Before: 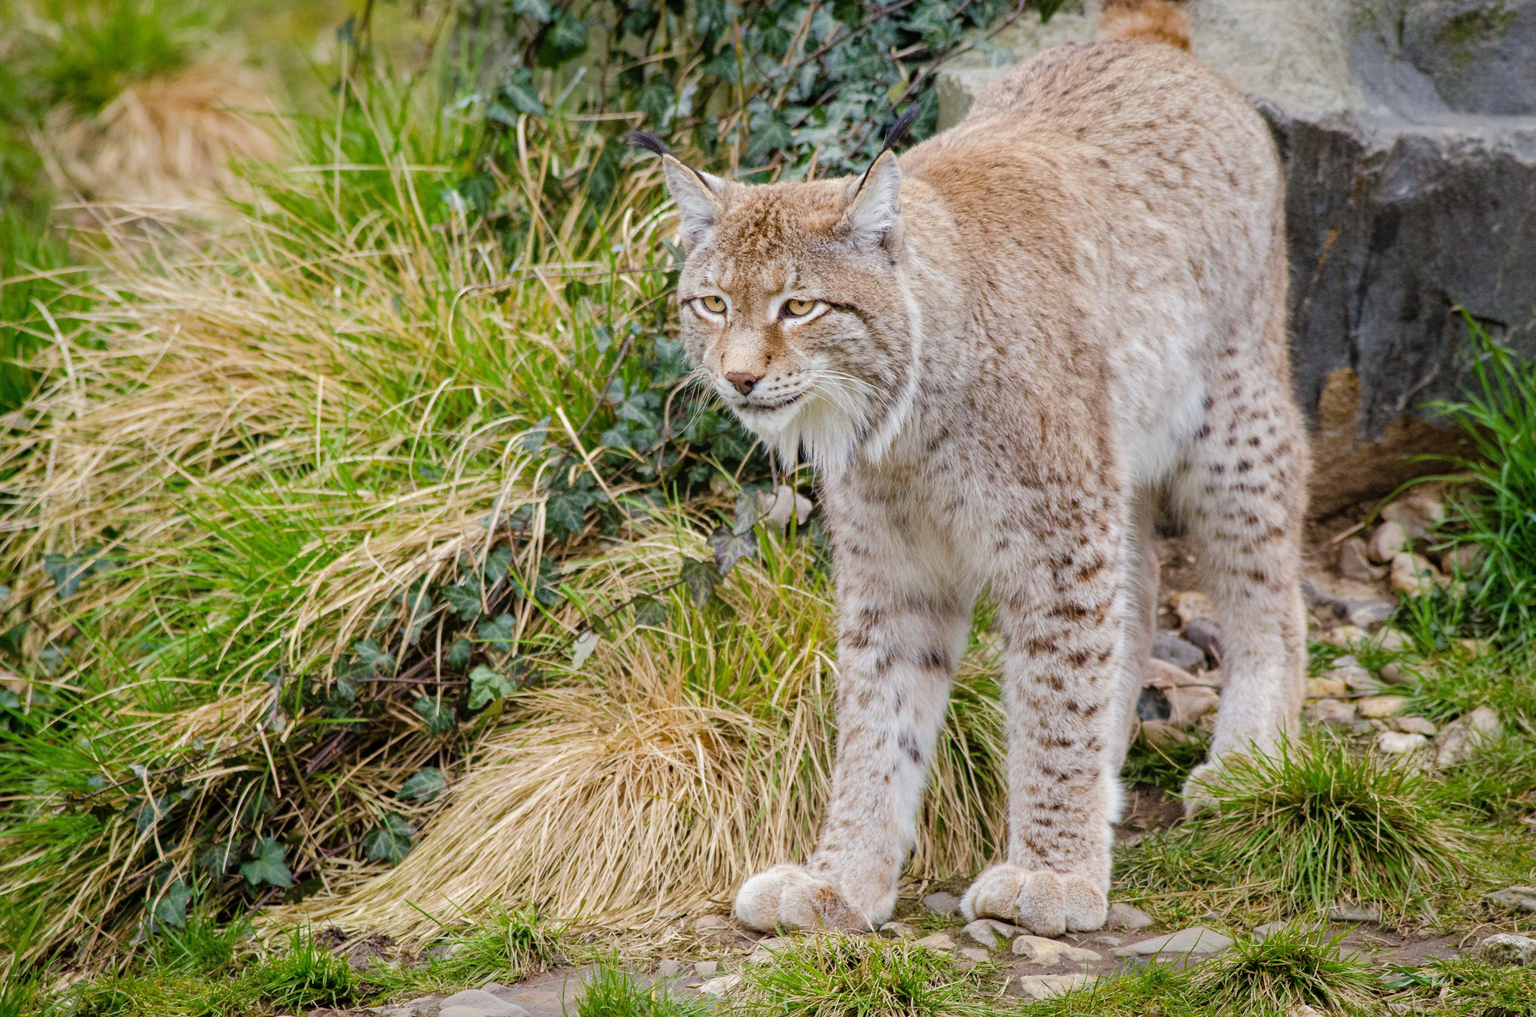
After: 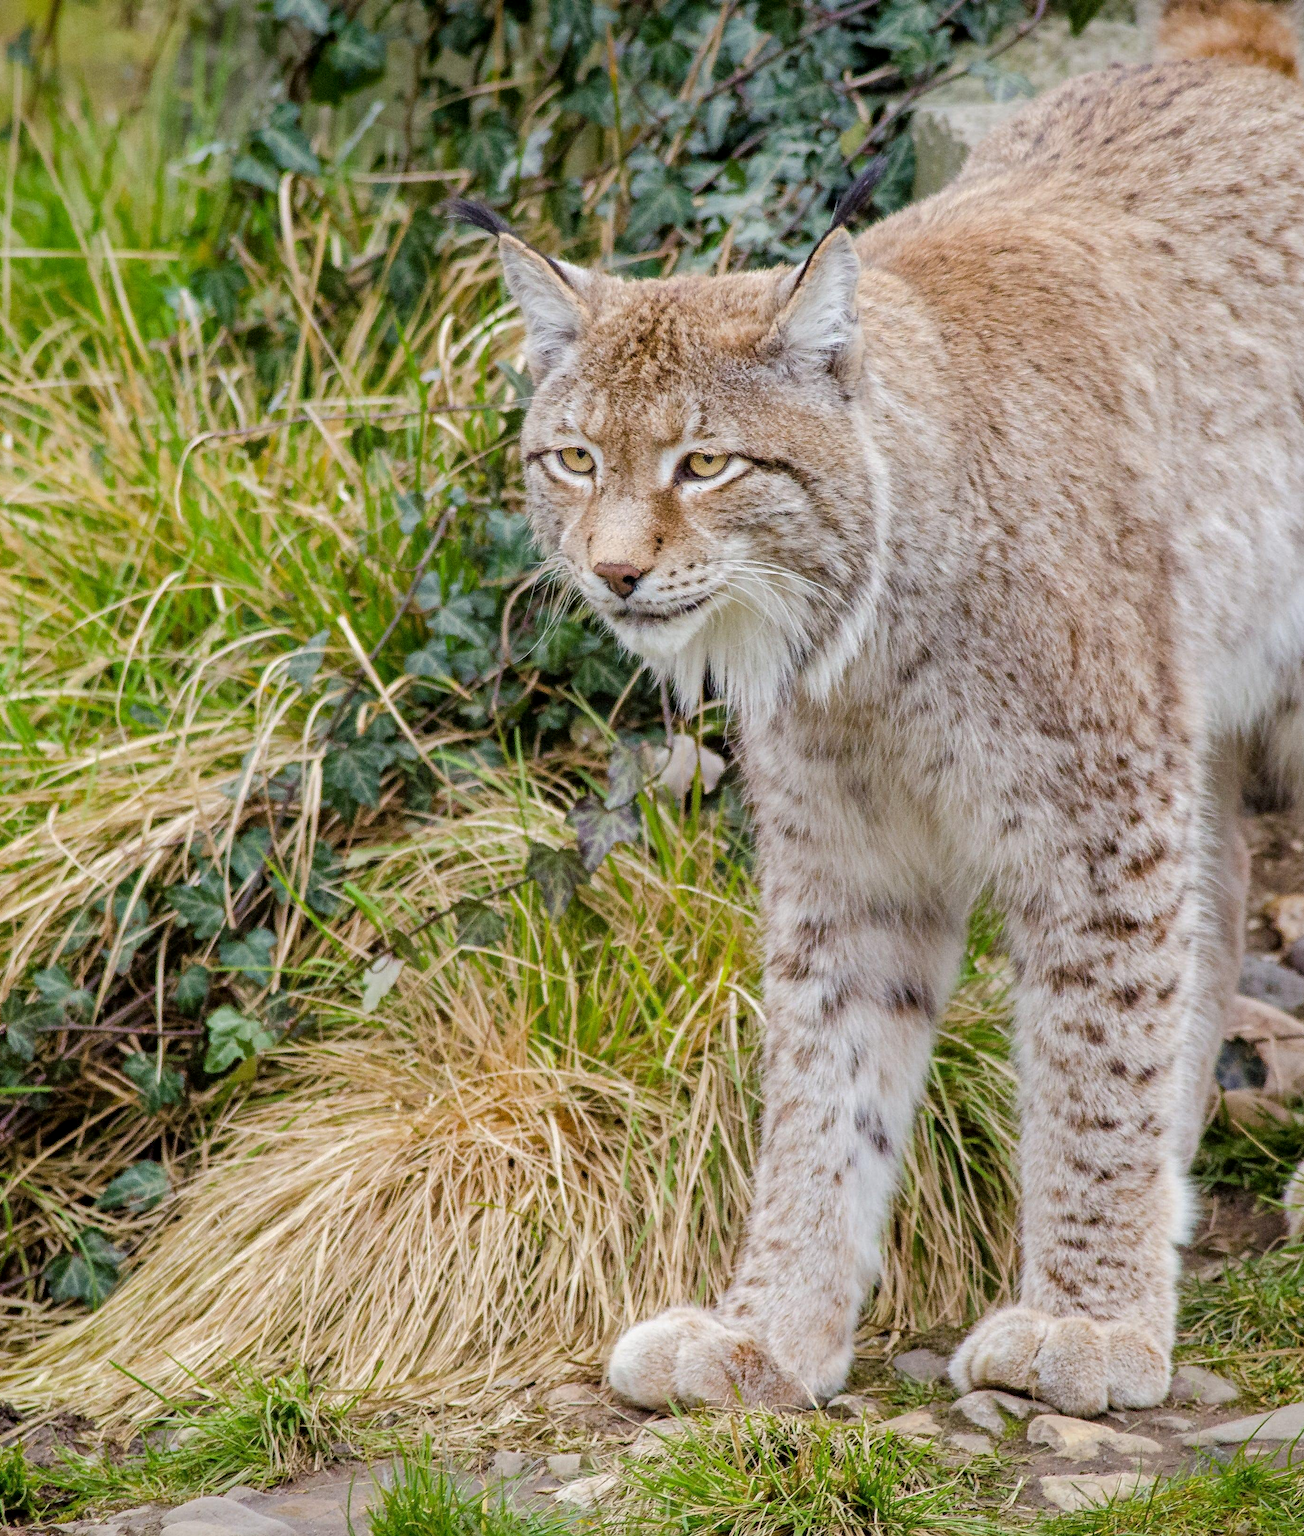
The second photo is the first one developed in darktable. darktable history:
local contrast: highlights 61%, shadows 106%, detail 107%, midtone range 0.529
crop: left 21.674%, right 22.086%
